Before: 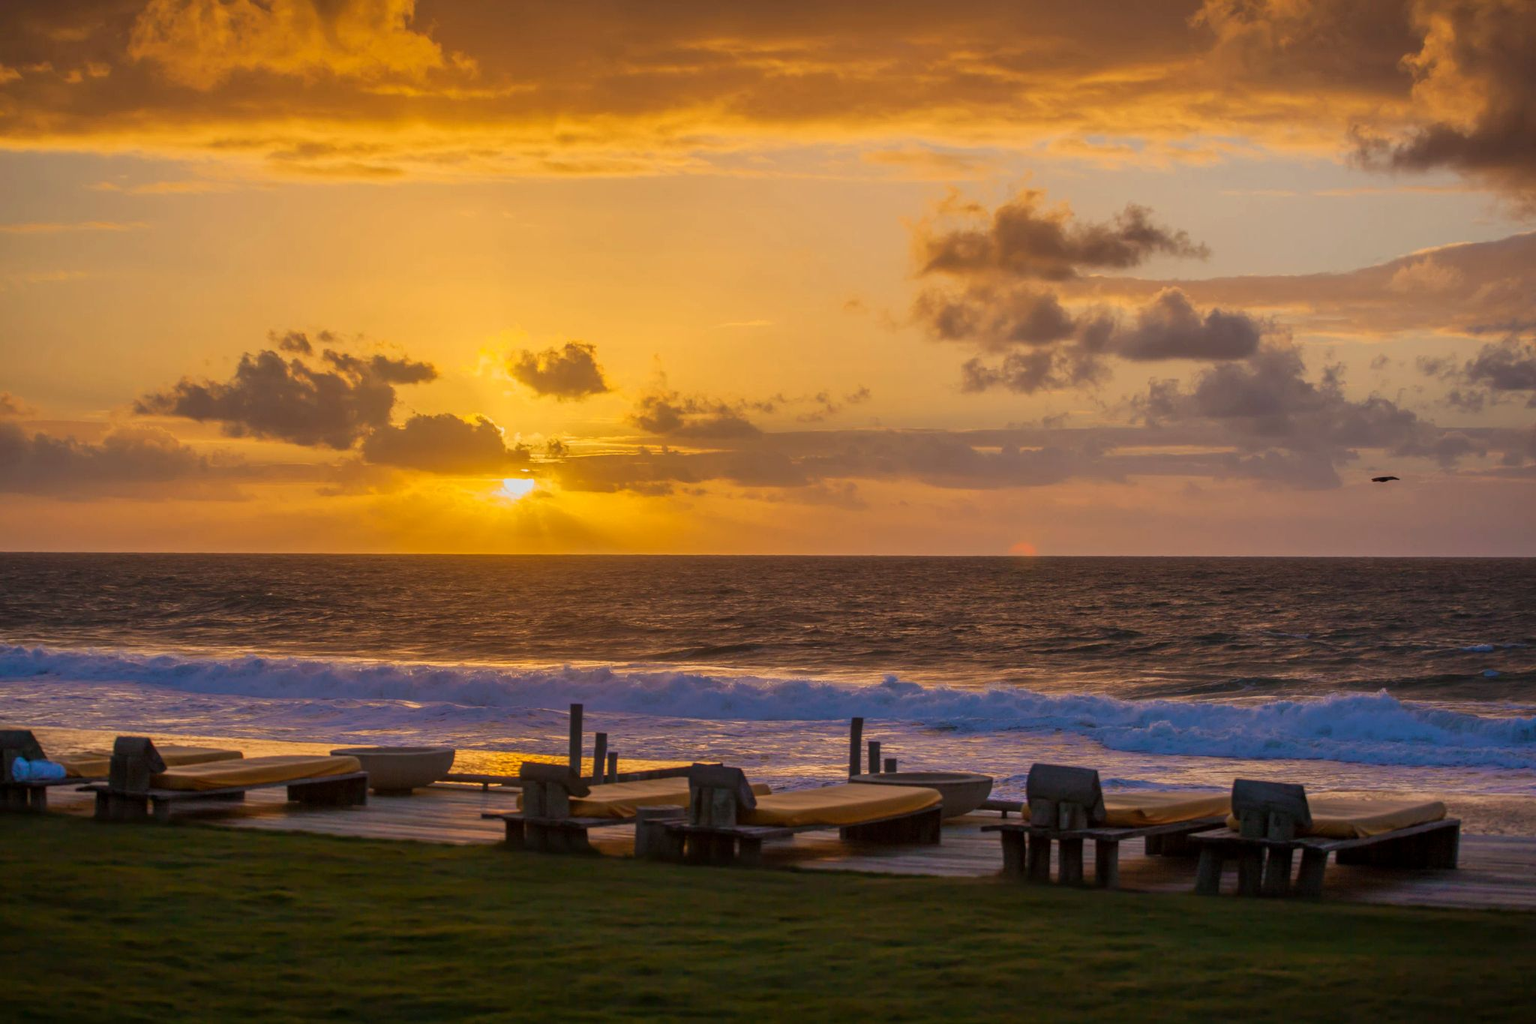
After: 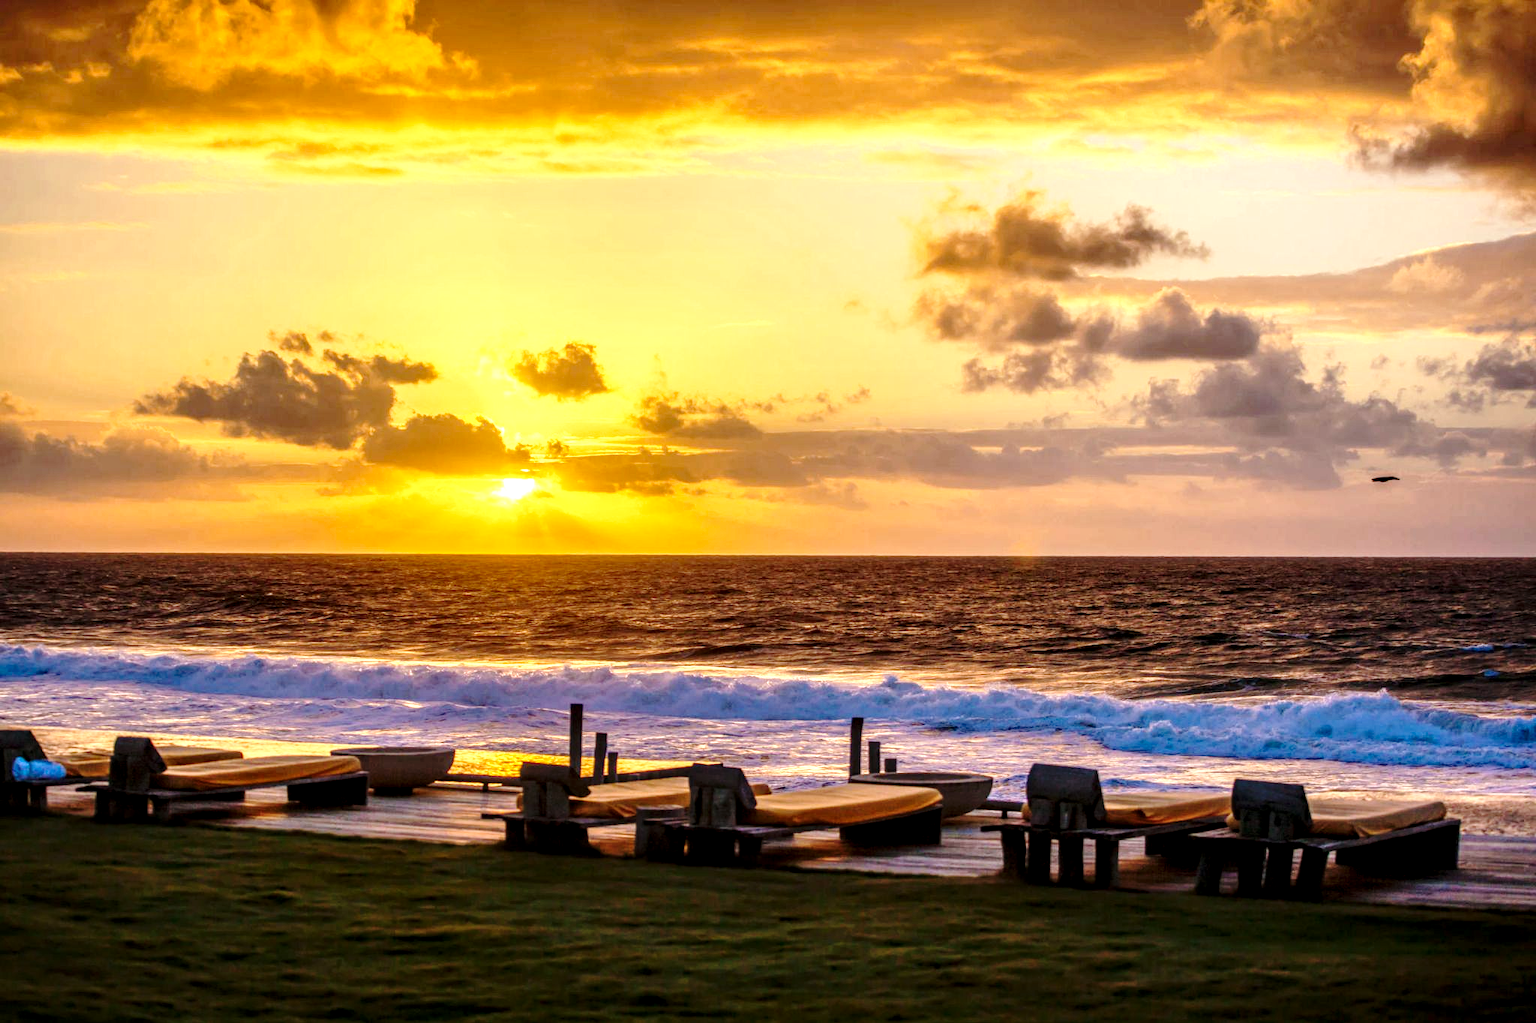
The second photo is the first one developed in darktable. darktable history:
local contrast: highlights 60%, shadows 60%, detail 160%
base curve: curves: ch0 [(0, 0) (0.028, 0.03) (0.105, 0.232) (0.387, 0.748) (0.754, 0.968) (1, 1)], preserve colors none
